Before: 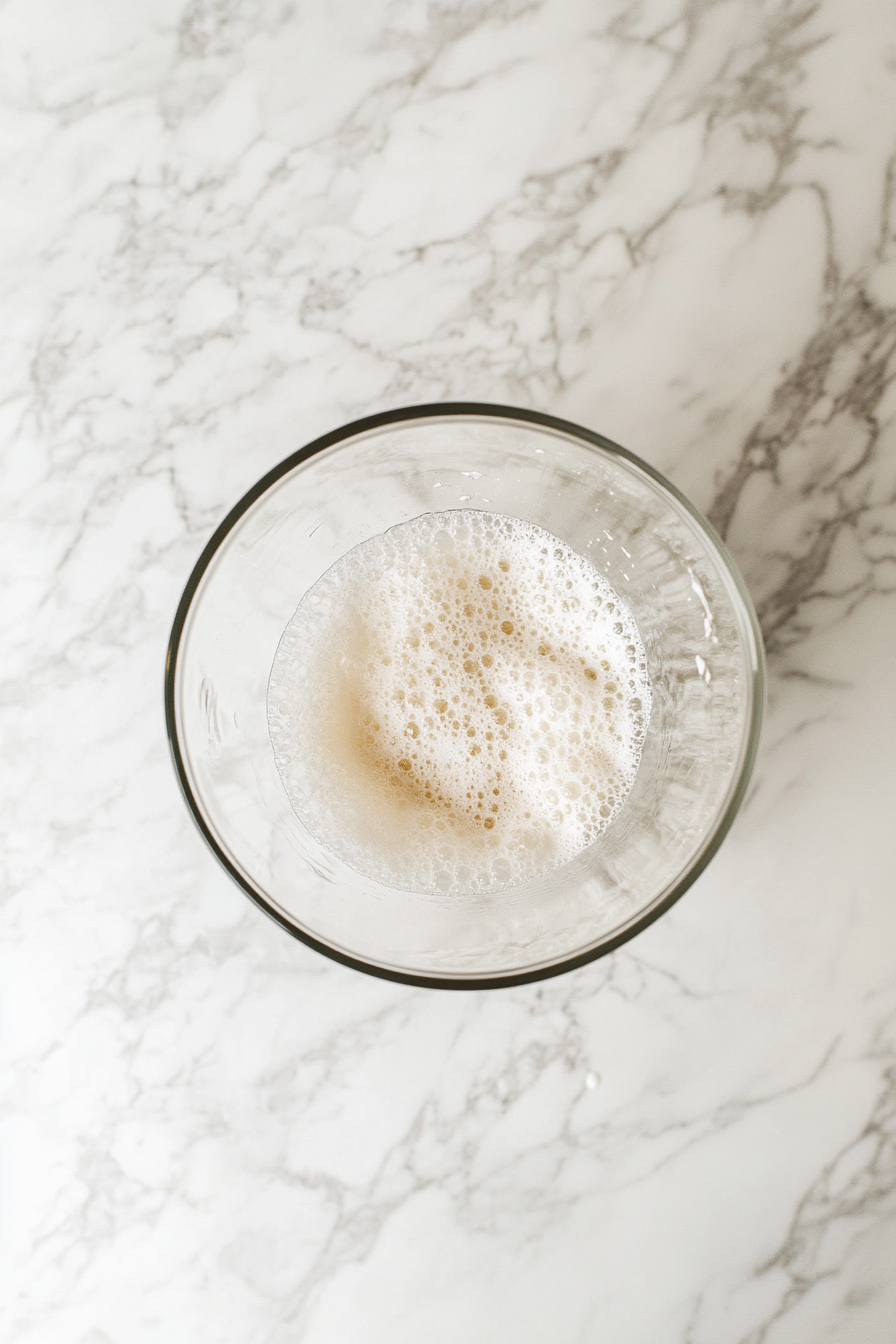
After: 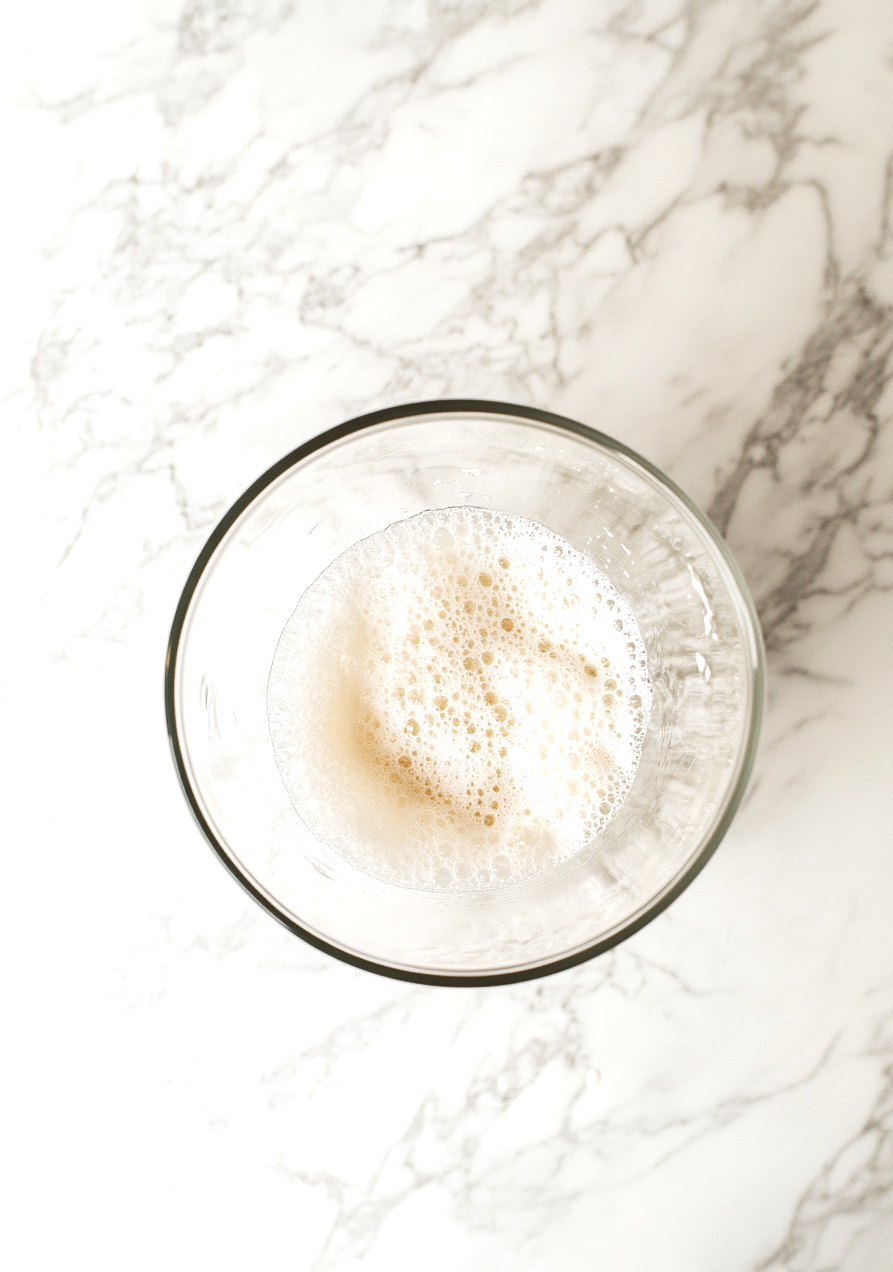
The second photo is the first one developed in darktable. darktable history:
exposure: exposure 0.37 EV, compensate exposure bias true, compensate highlight preservation false
contrast equalizer: octaves 7, y [[0.6 ×6], [0.55 ×6], [0 ×6], [0 ×6], [0 ×6]], mix -0.21
crop: top 0.261%, right 0.257%, bottom 5.06%
